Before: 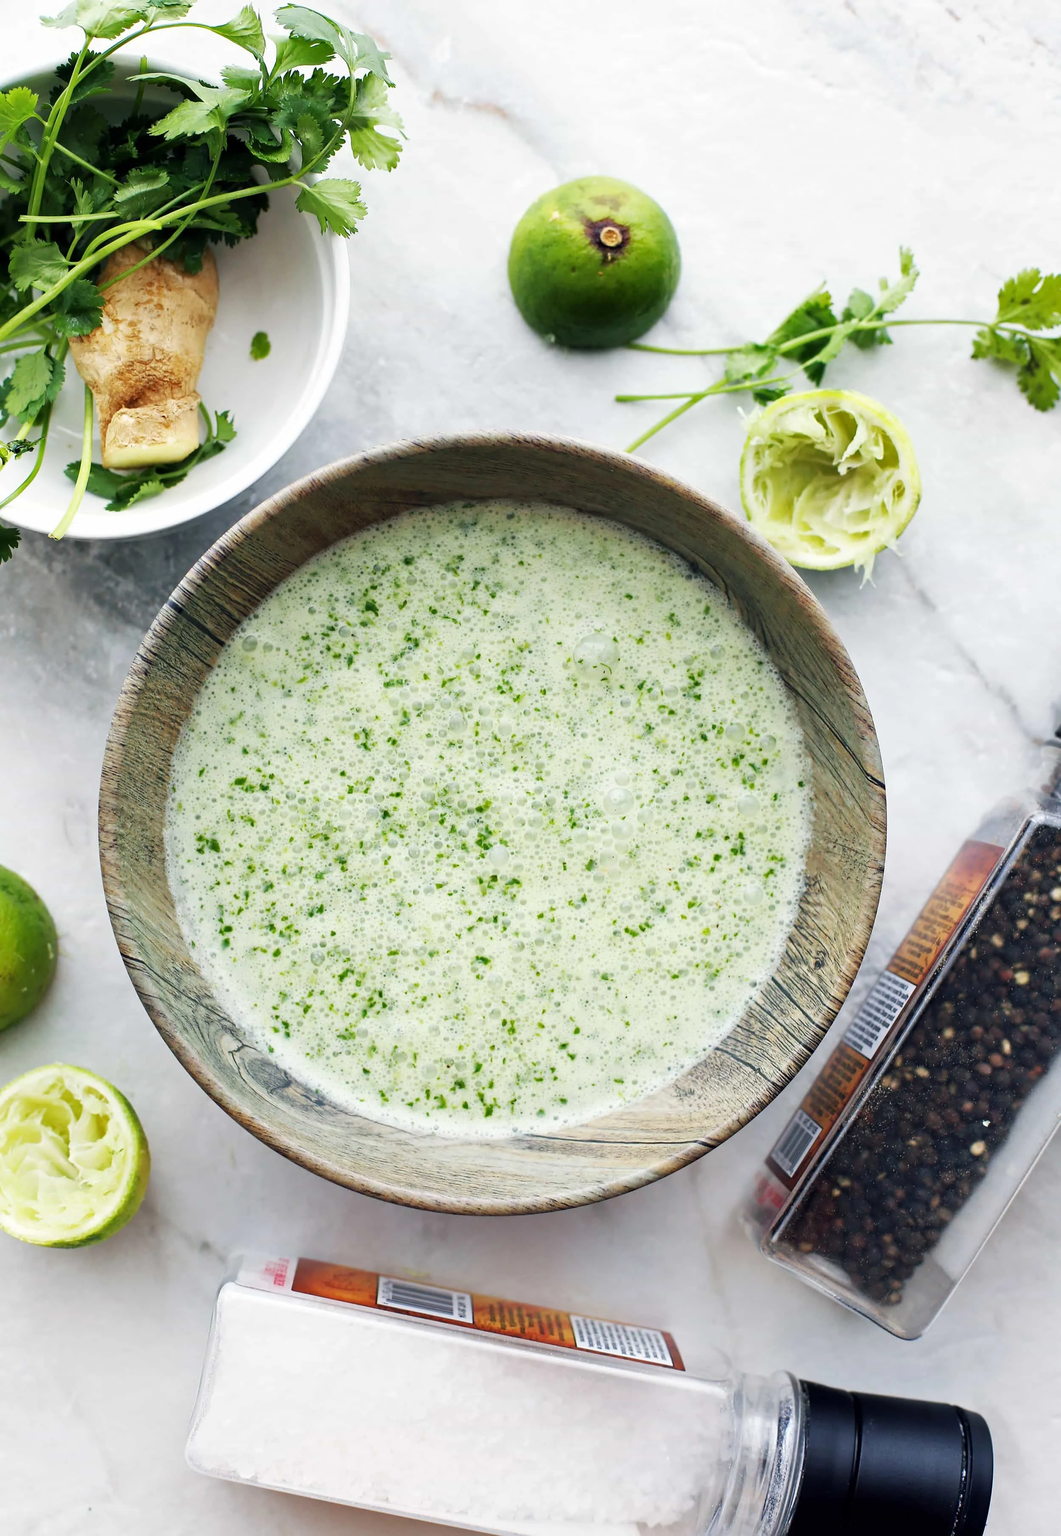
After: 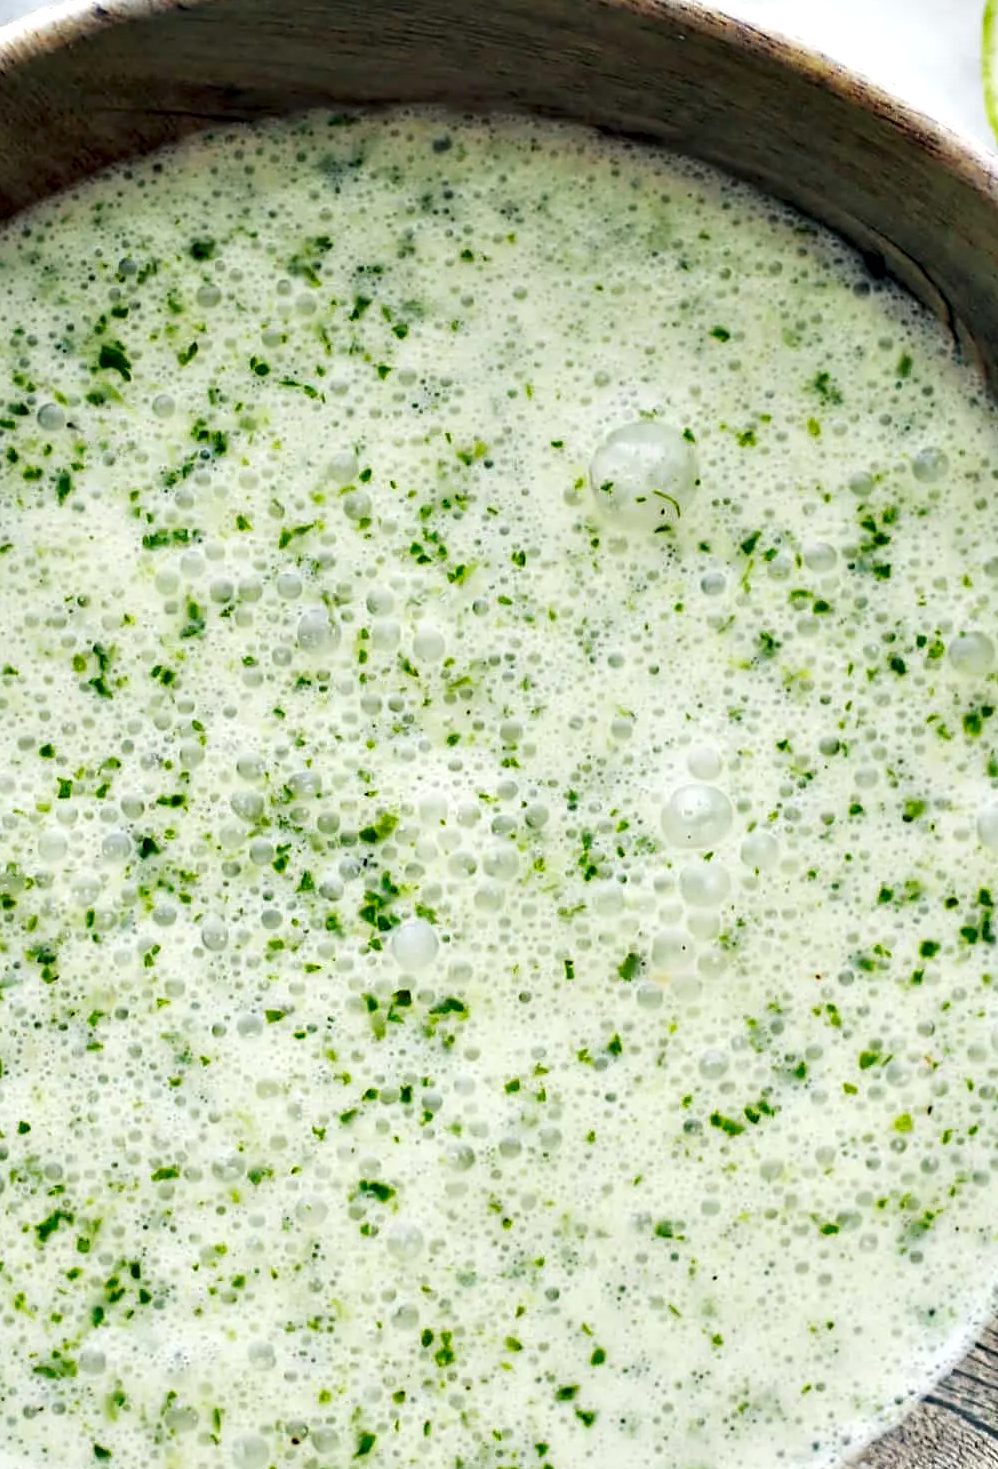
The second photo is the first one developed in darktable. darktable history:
crop: left 30.449%, top 29.623%, right 29.616%, bottom 29.749%
contrast equalizer: y [[0.6 ×6], [0.55 ×6], [0 ×6], [0 ×6], [0 ×6]]
